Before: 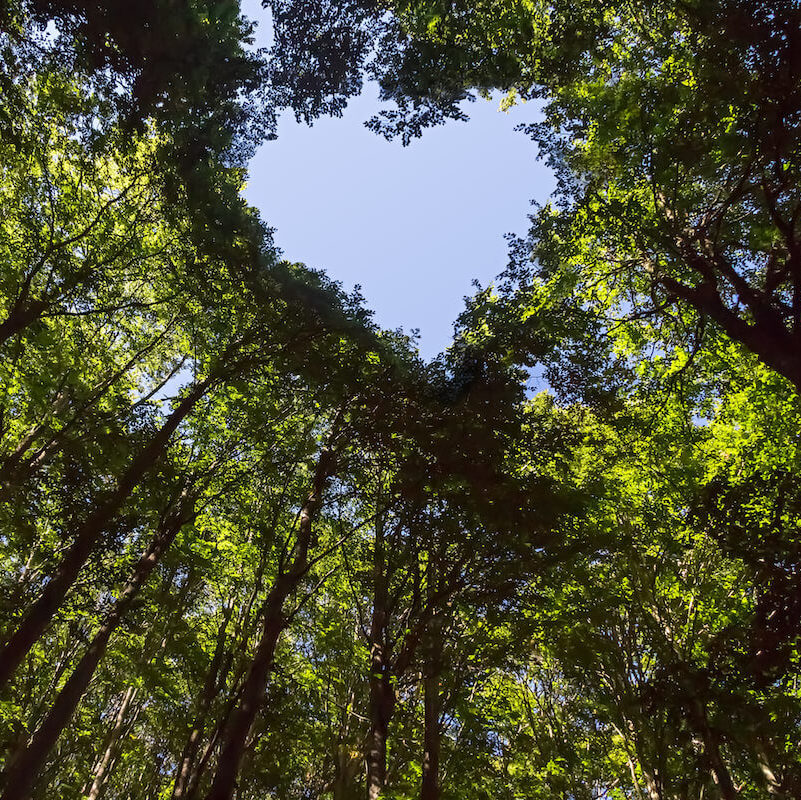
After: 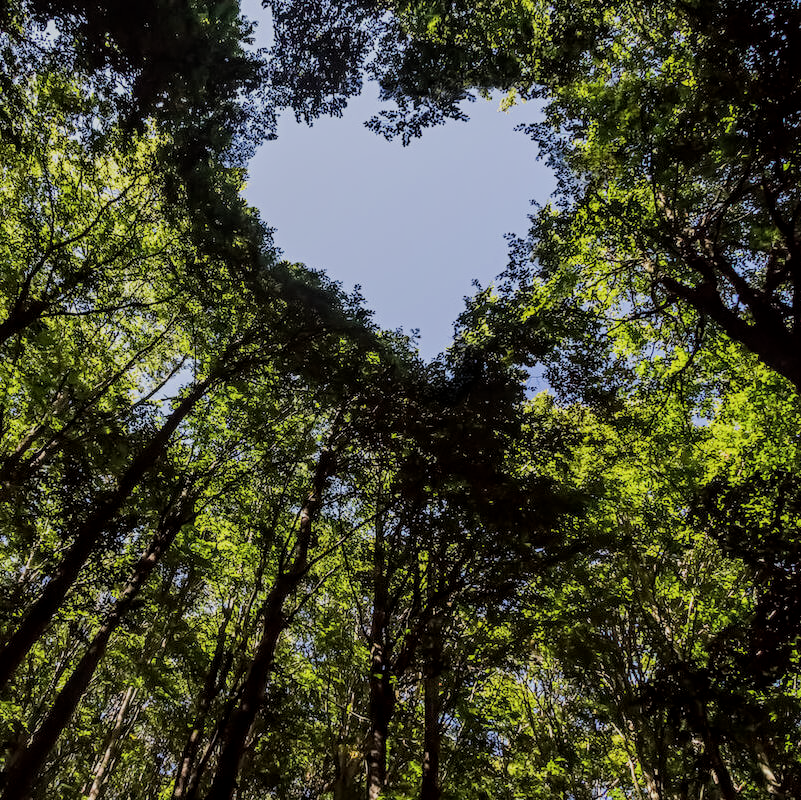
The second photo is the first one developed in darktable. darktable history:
local contrast: detail 130%
filmic rgb: black relative exposure -7.65 EV, white relative exposure 4.56 EV, hardness 3.61, contrast 1.061
